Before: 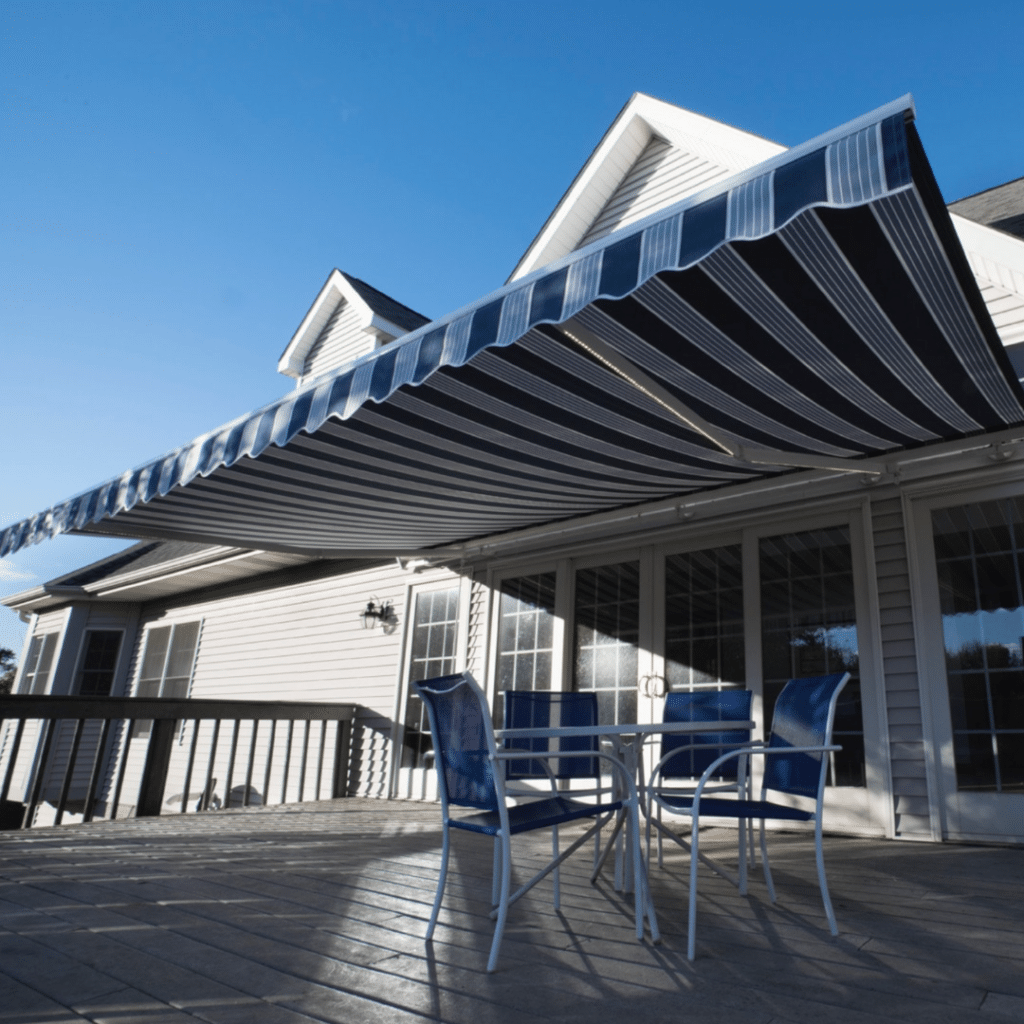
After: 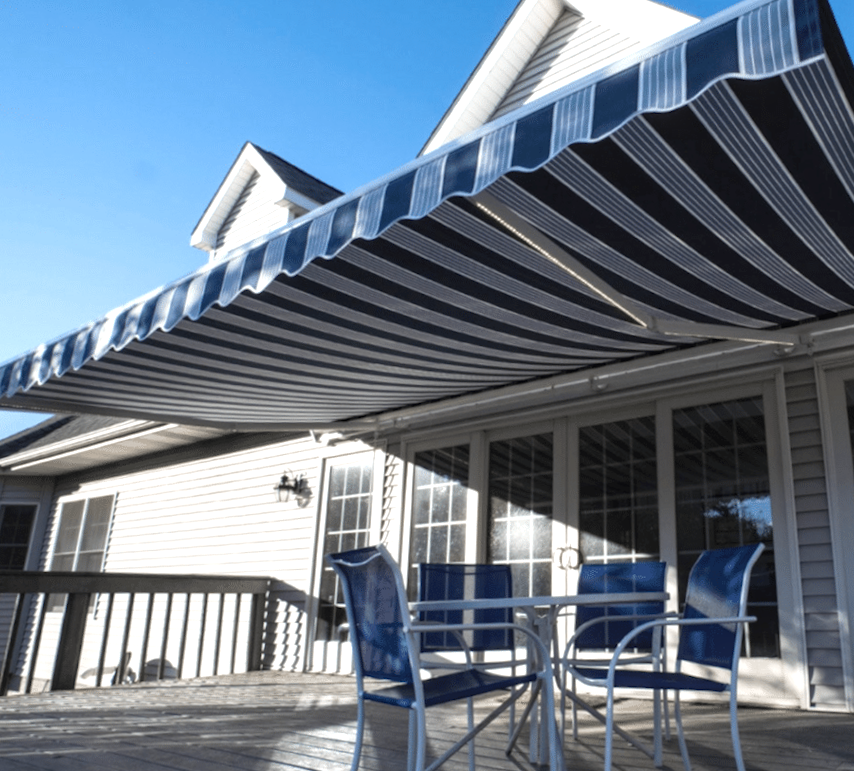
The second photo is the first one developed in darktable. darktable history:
exposure: black level correction 0, exposure 0.5 EV, compensate exposure bias true, compensate highlight preservation false
local contrast: on, module defaults
crop and rotate: angle -3.27°, left 5.211%, top 5.211%, right 4.607%, bottom 4.607%
rotate and perspective: rotation -3.52°, crop left 0.036, crop right 0.964, crop top 0.081, crop bottom 0.919
